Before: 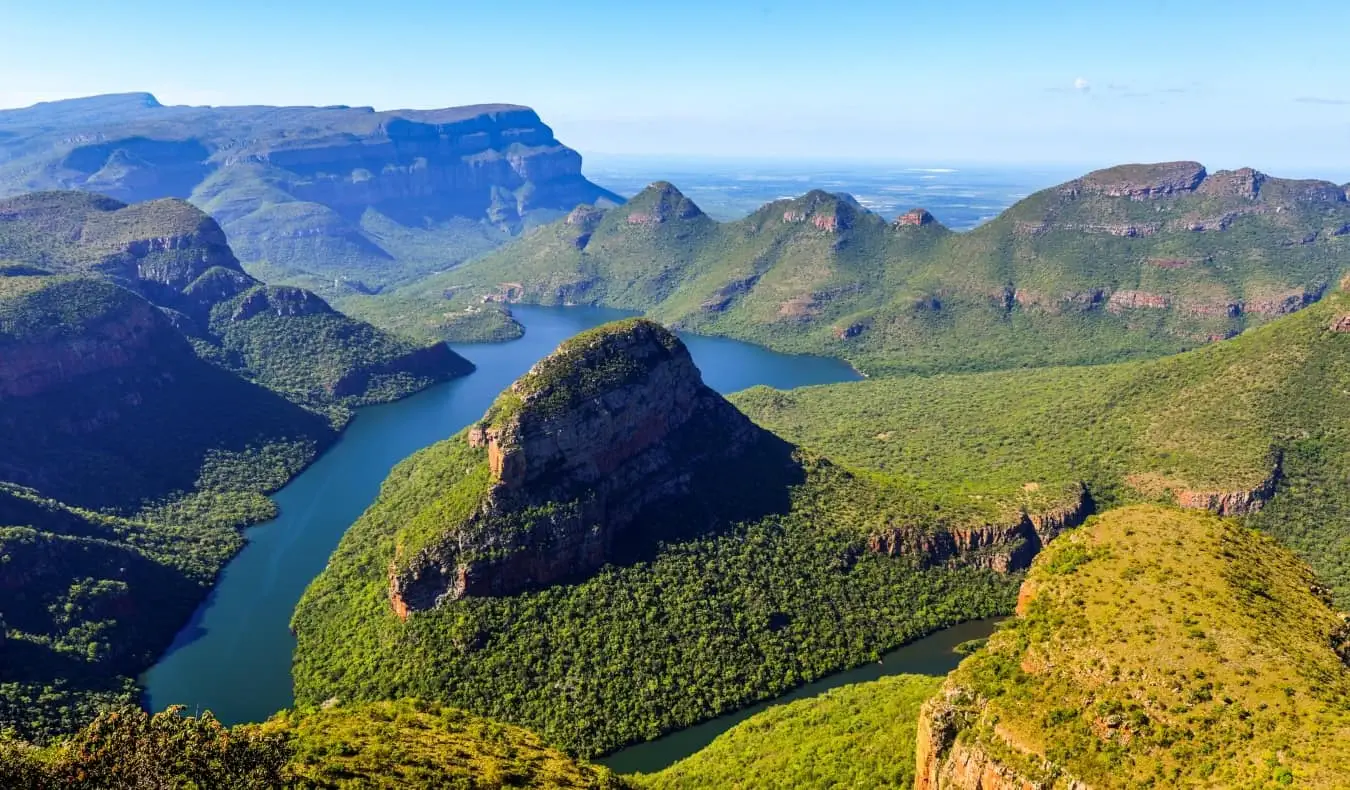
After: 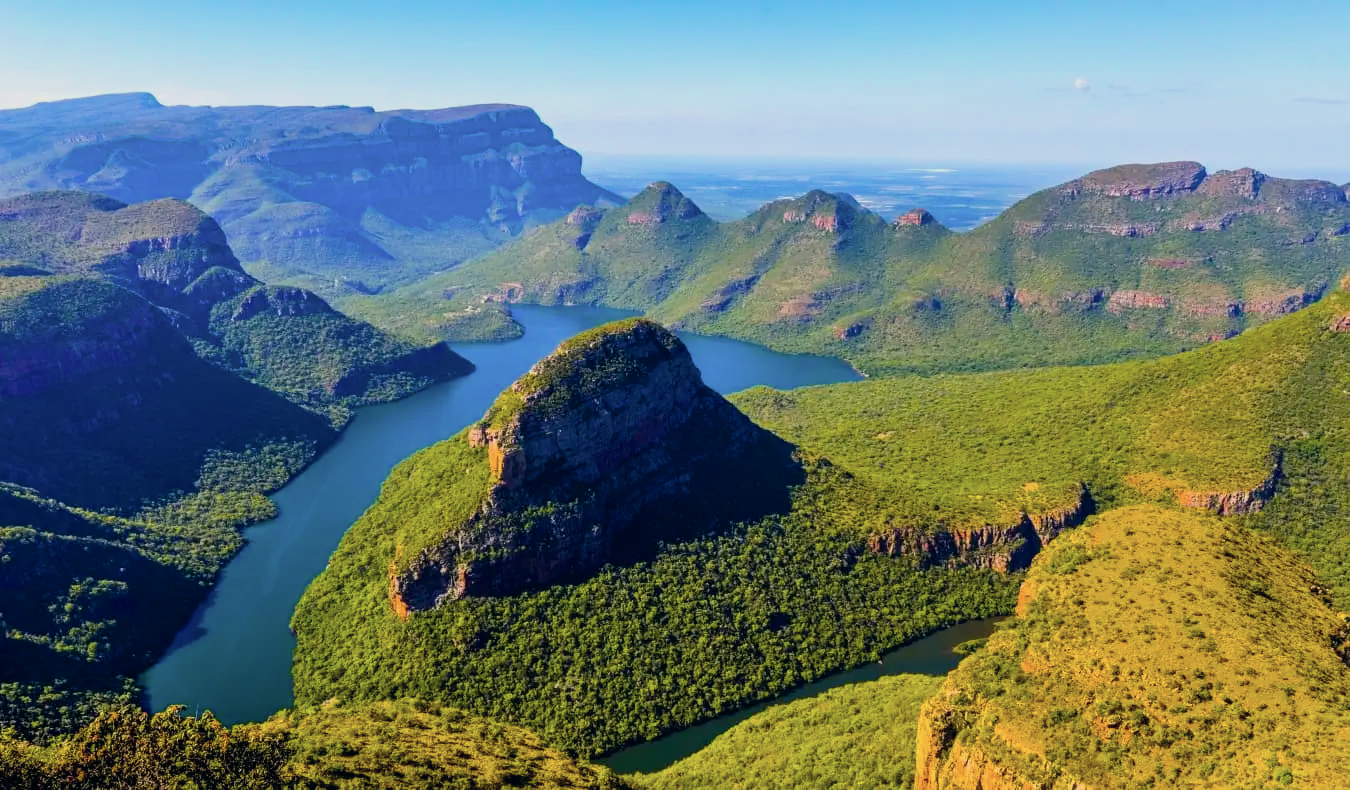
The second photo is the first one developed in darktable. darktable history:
filmic rgb: black relative exposure -11.3 EV, white relative exposure 3.24 EV, hardness 6.84
color balance rgb: perceptual saturation grading › global saturation 25.324%, global vibrance 50.287%
color correction: highlights a* 2.85, highlights b* 5, shadows a* -1.48, shadows b* -4.93, saturation 0.805
